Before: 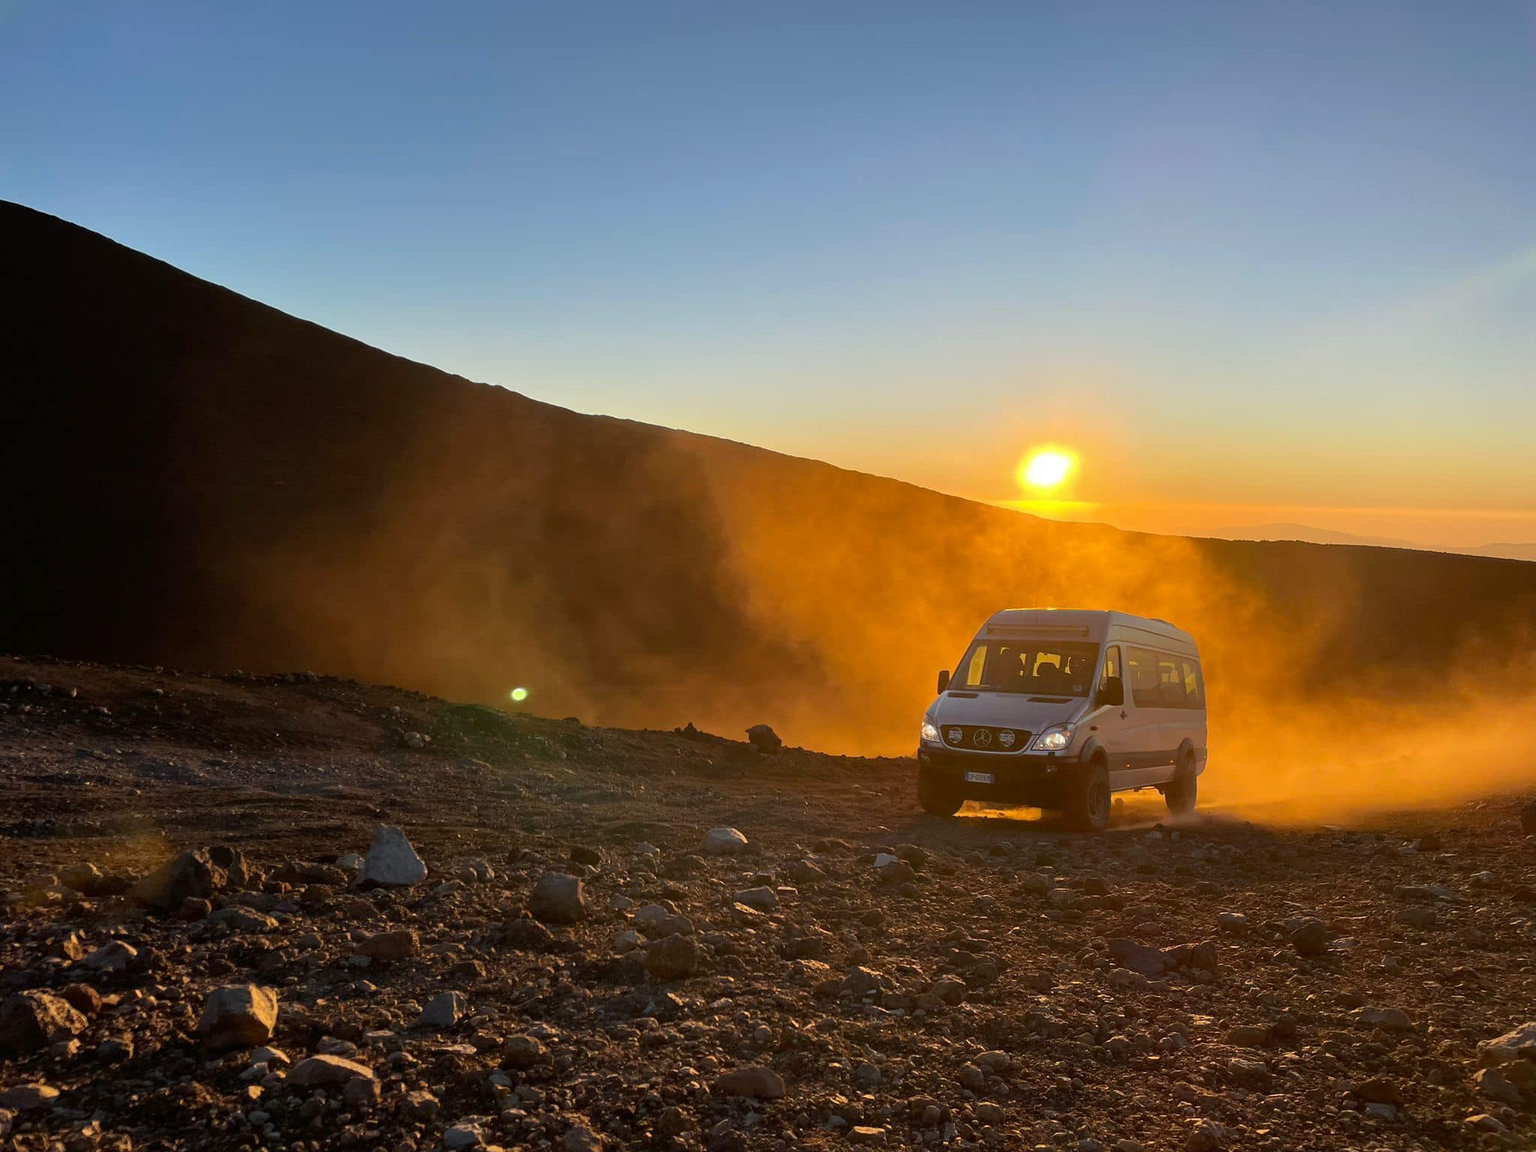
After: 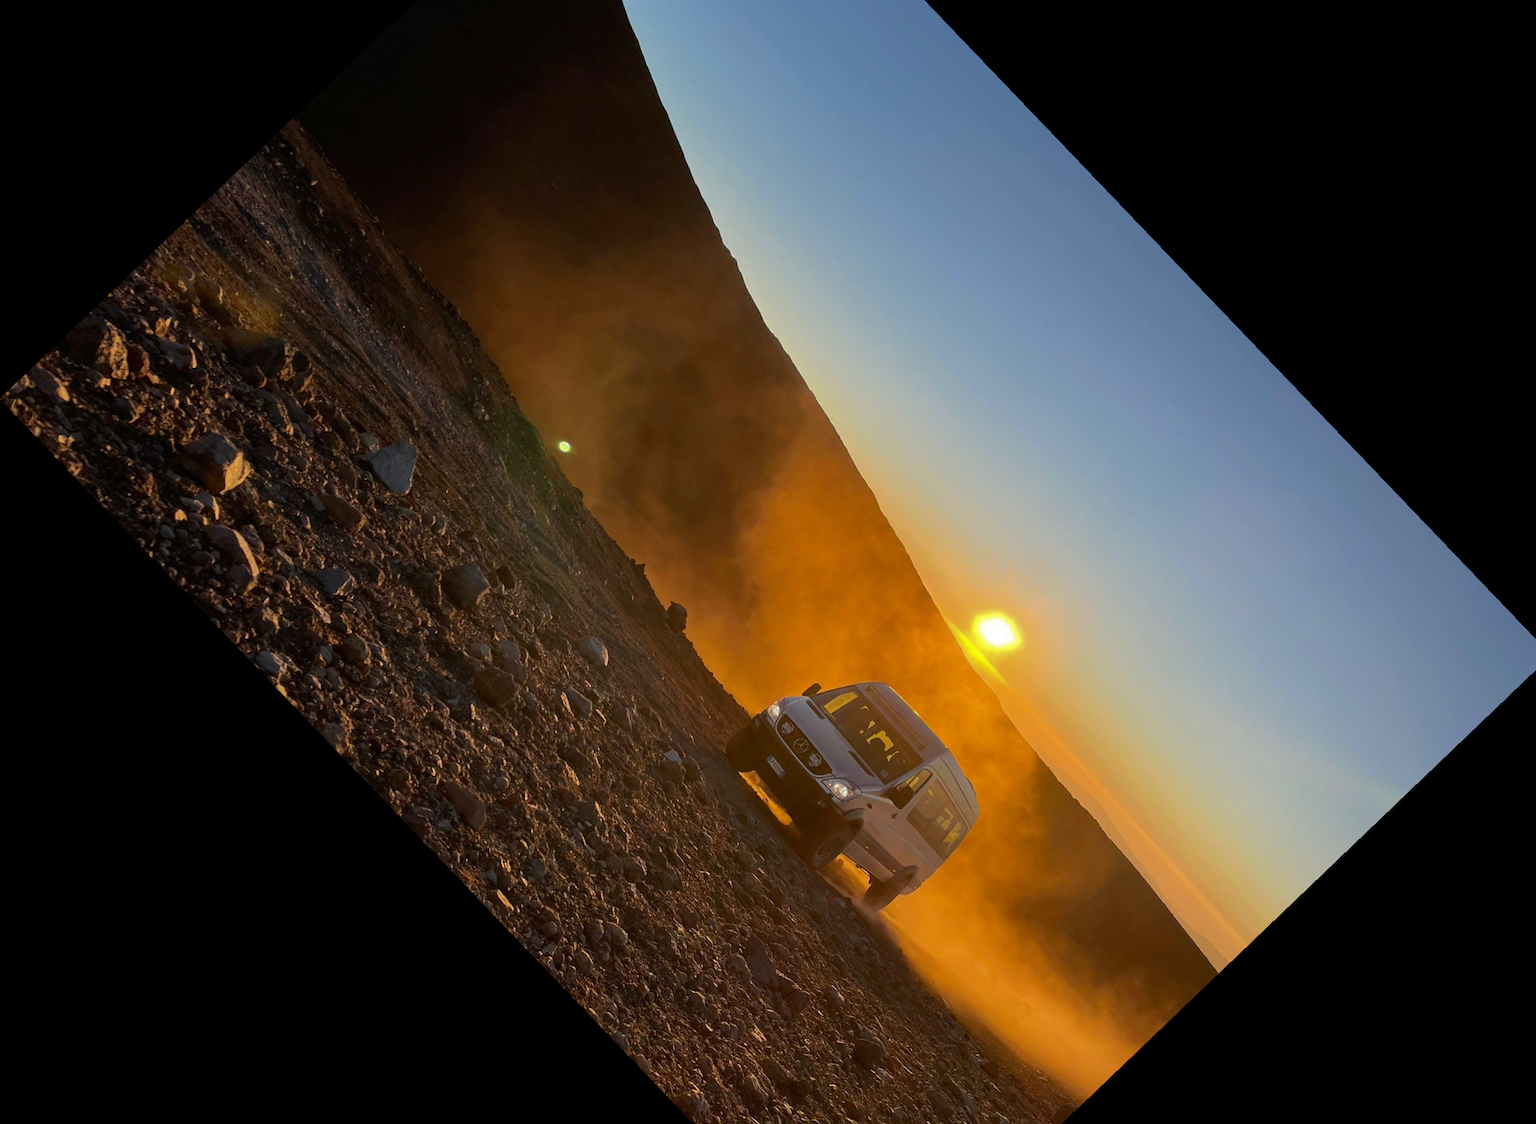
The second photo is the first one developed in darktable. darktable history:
rgb curve: curves: ch0 [(0, 0) (0.175, 0.154) (0.785, 0.663) (1, 1)]
crop and rotate: angle -46.26°, top 16.234%, right 0.912%, bottom 11.704%
